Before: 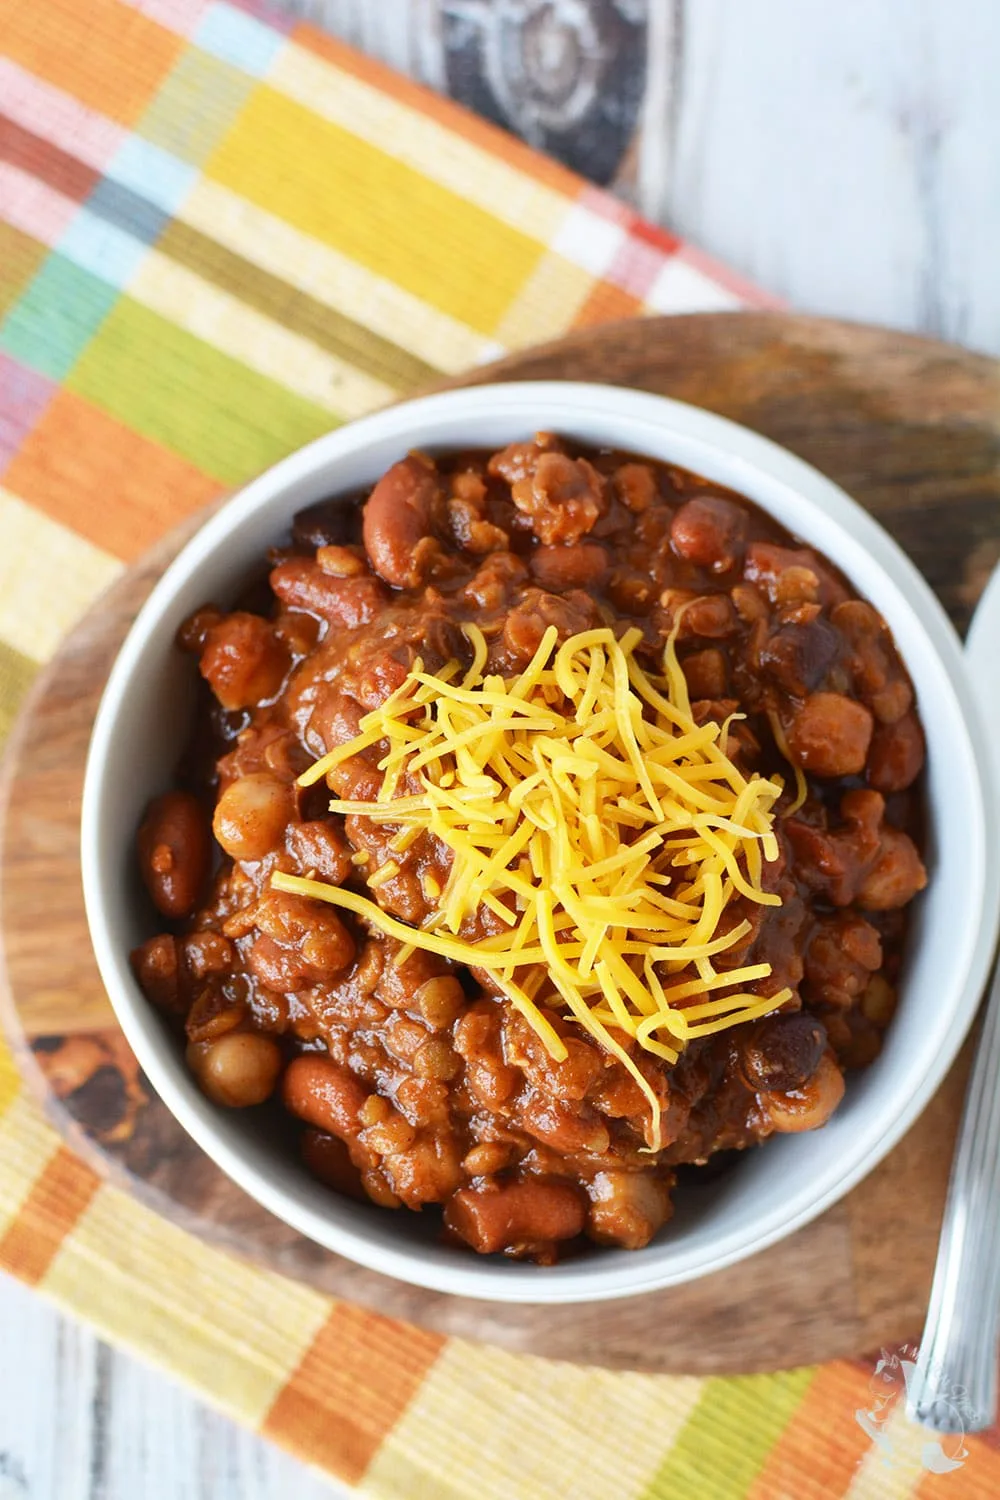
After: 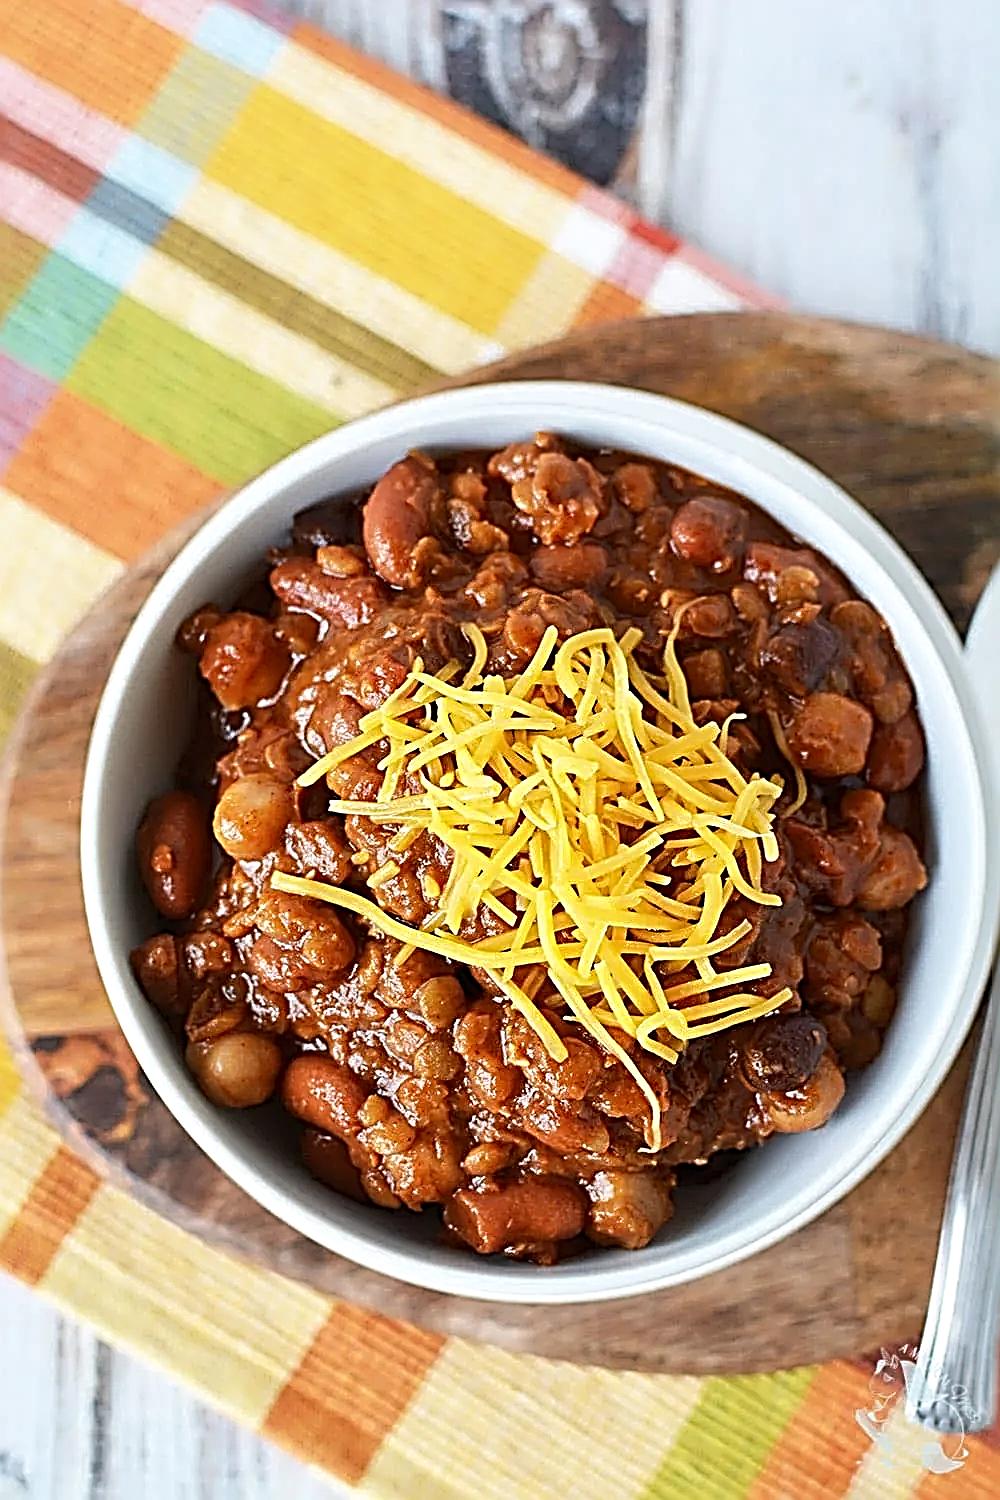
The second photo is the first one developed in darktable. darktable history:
local contrast: highlights 100%, shadows 100%, detail 120%, midtone range 0.2
sharpen: radius 3.158, amount 1.731
